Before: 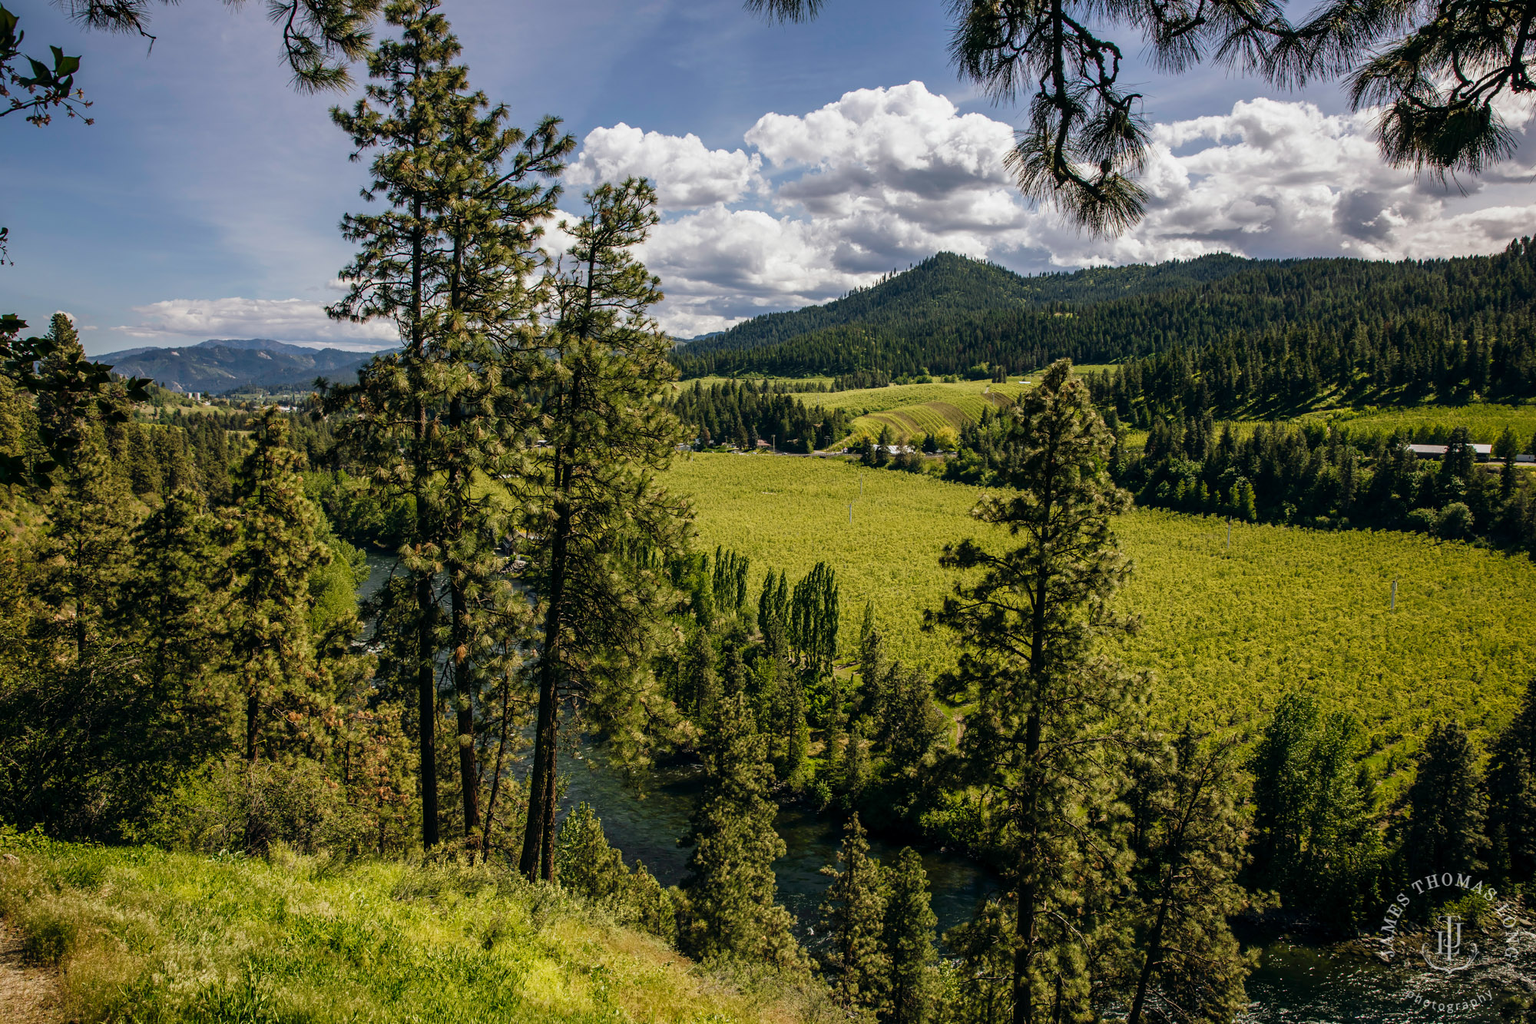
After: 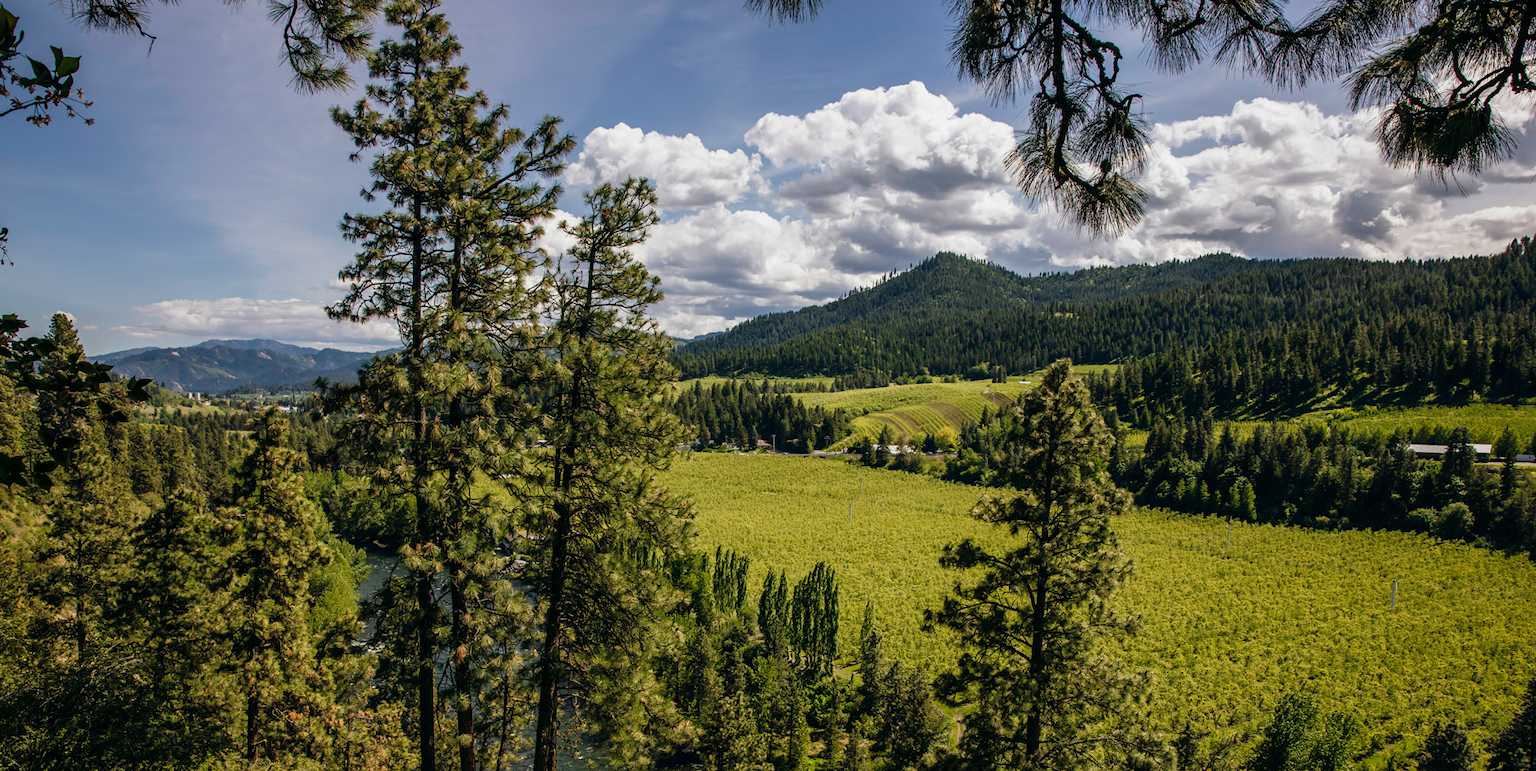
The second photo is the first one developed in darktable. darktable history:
crop: bottom 24.539%
